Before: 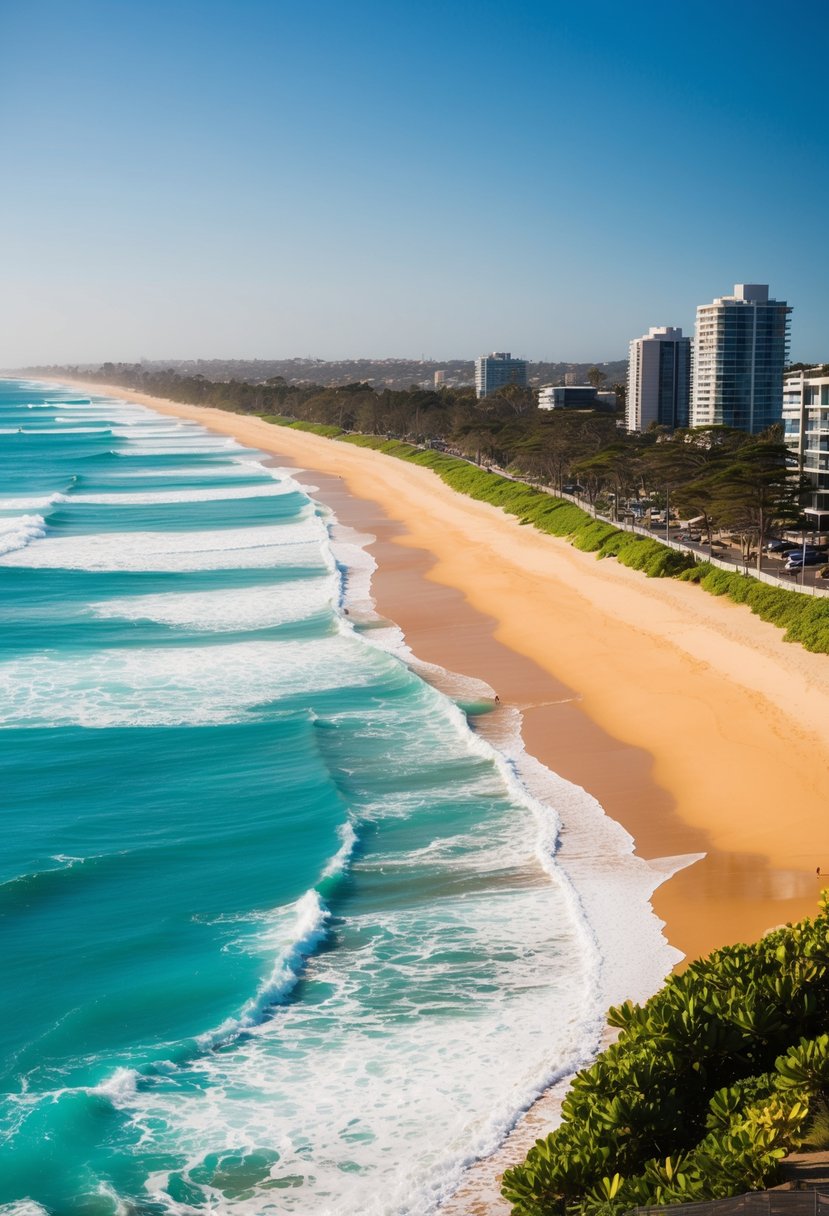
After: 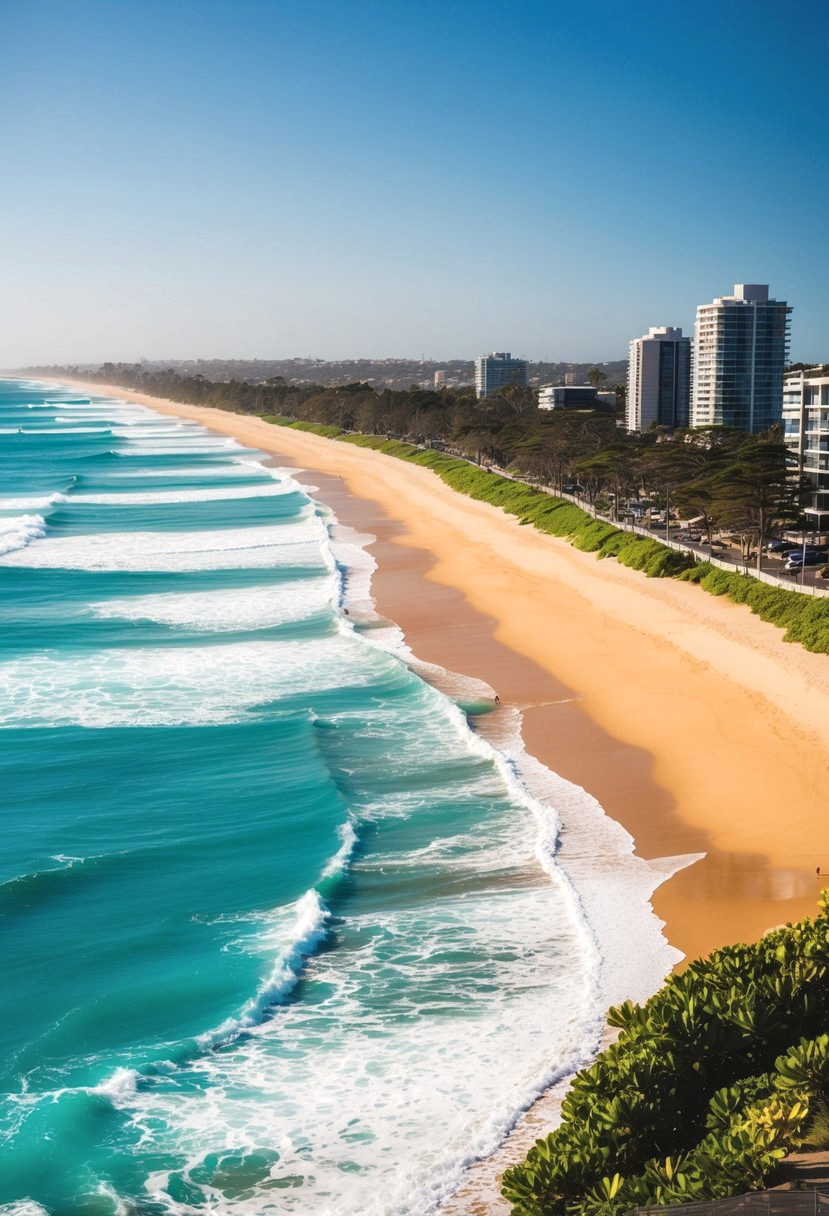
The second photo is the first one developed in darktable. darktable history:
exposure: black level correction -0.008, exposure 0.067 EV, compensate highlight preservation false
local contrast: highlights 83%, shadows 81%
